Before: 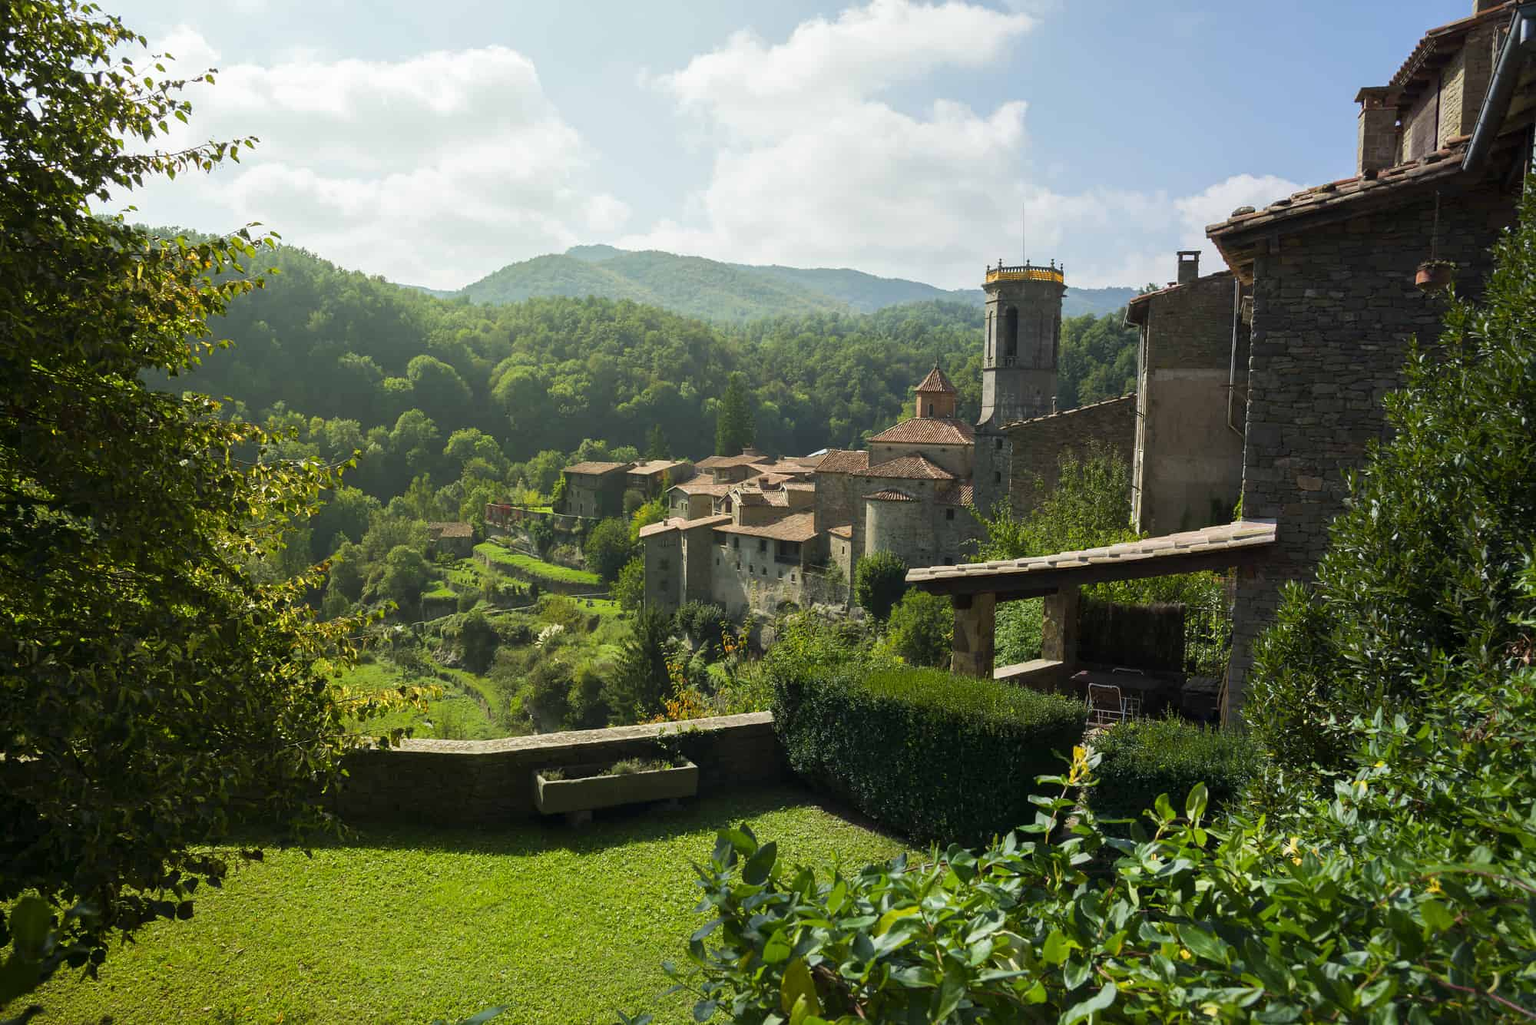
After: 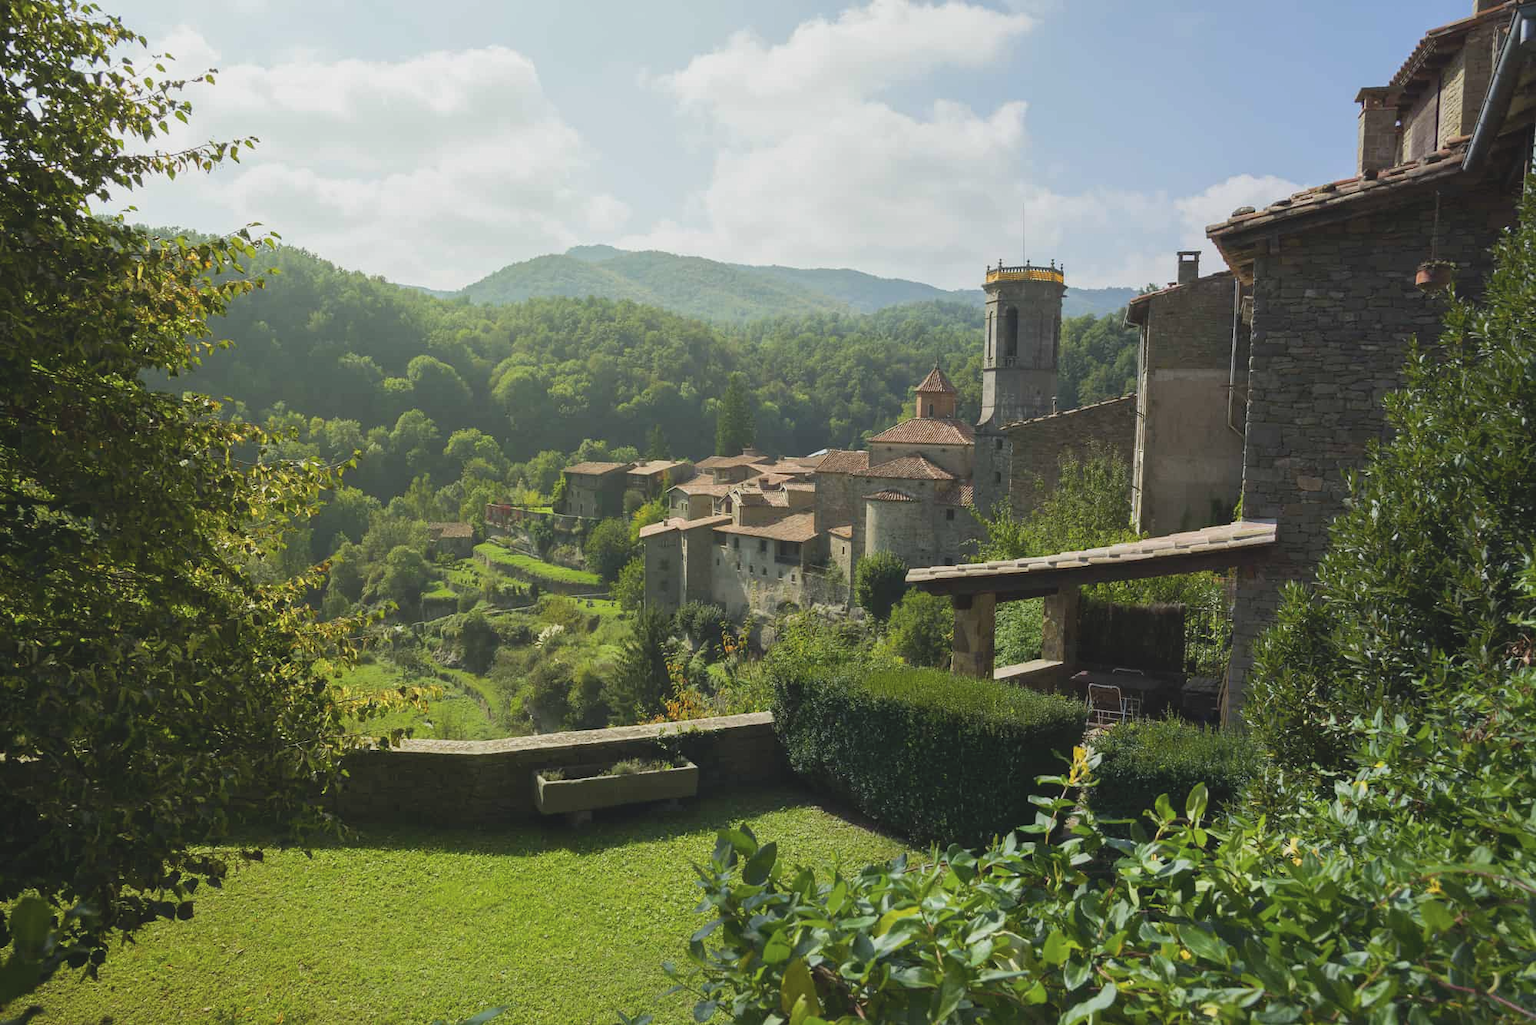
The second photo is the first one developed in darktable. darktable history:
contrast brightness saturation: contrast -0.154, brightness 0.041, saturation -0.116
